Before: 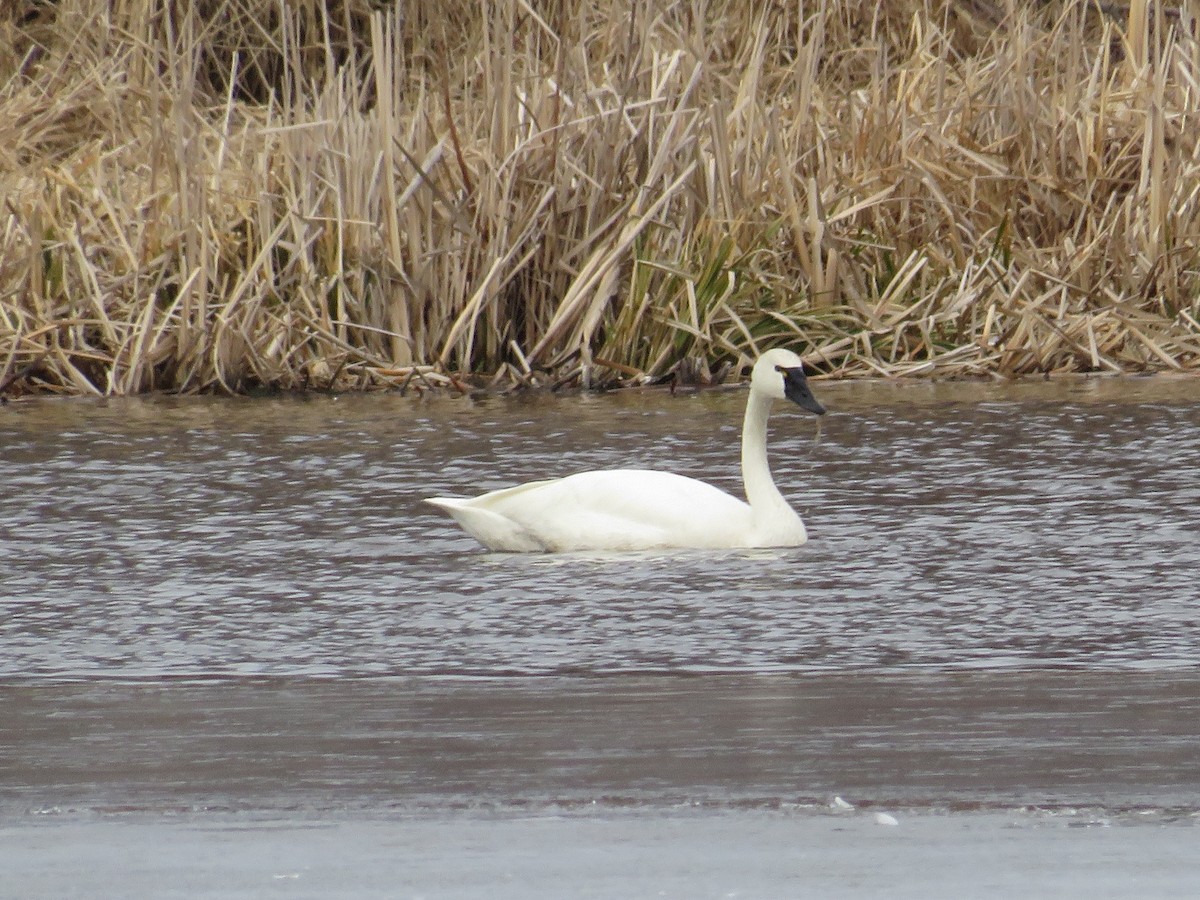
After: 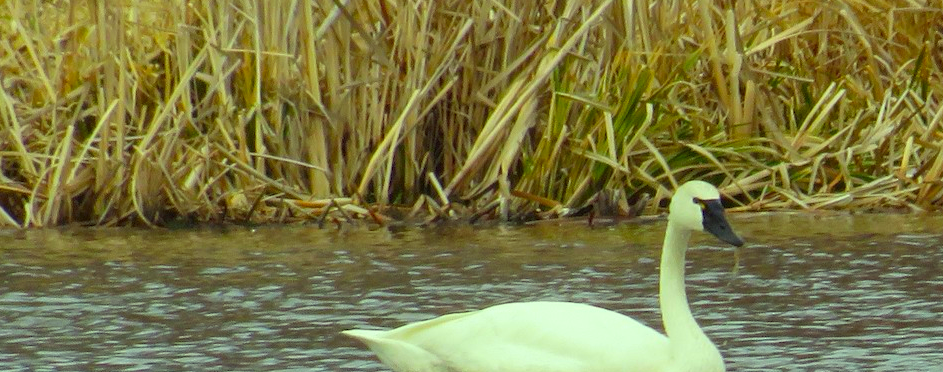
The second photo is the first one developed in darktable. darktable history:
color correction: highlights a* -11.02, highlights b* 9.84, saturation 1.71
crop: left 6.901%, top 18.716%, right 14.512%, bottom 39.929%
